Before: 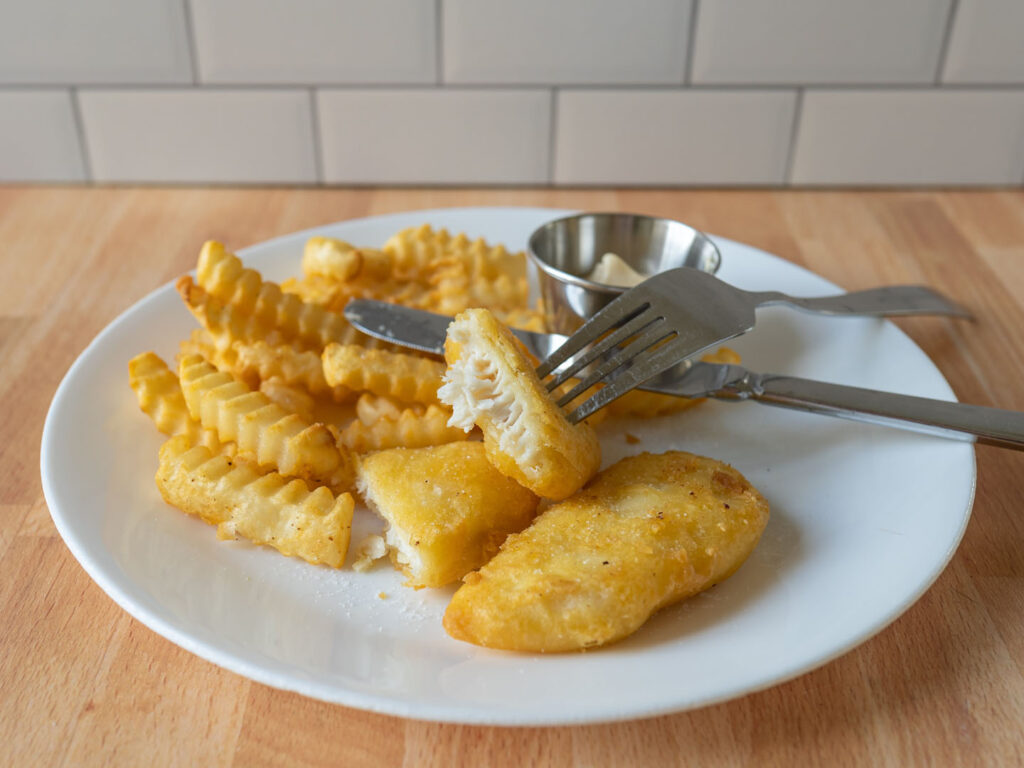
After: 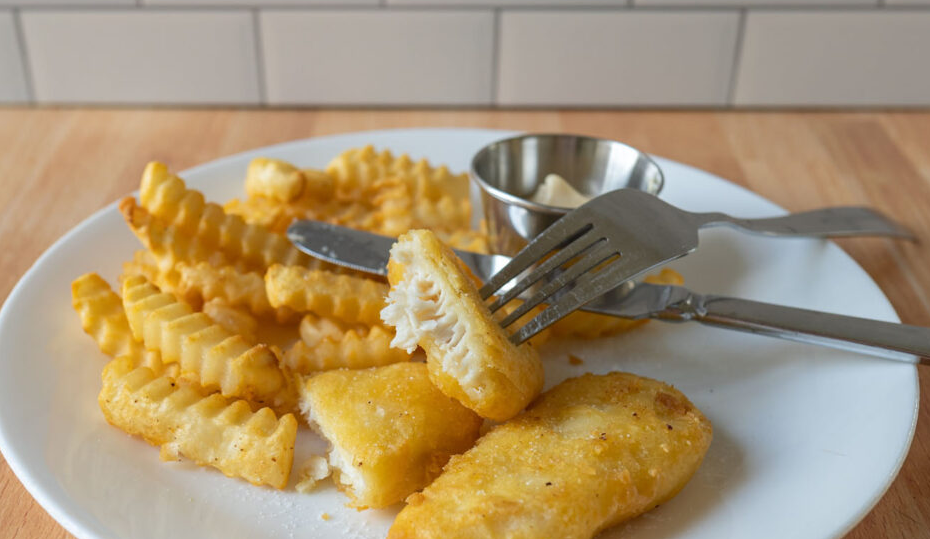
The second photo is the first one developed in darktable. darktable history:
crop: left 5.596%, top 10.314%, right 3.534%, bottom 19.395%
